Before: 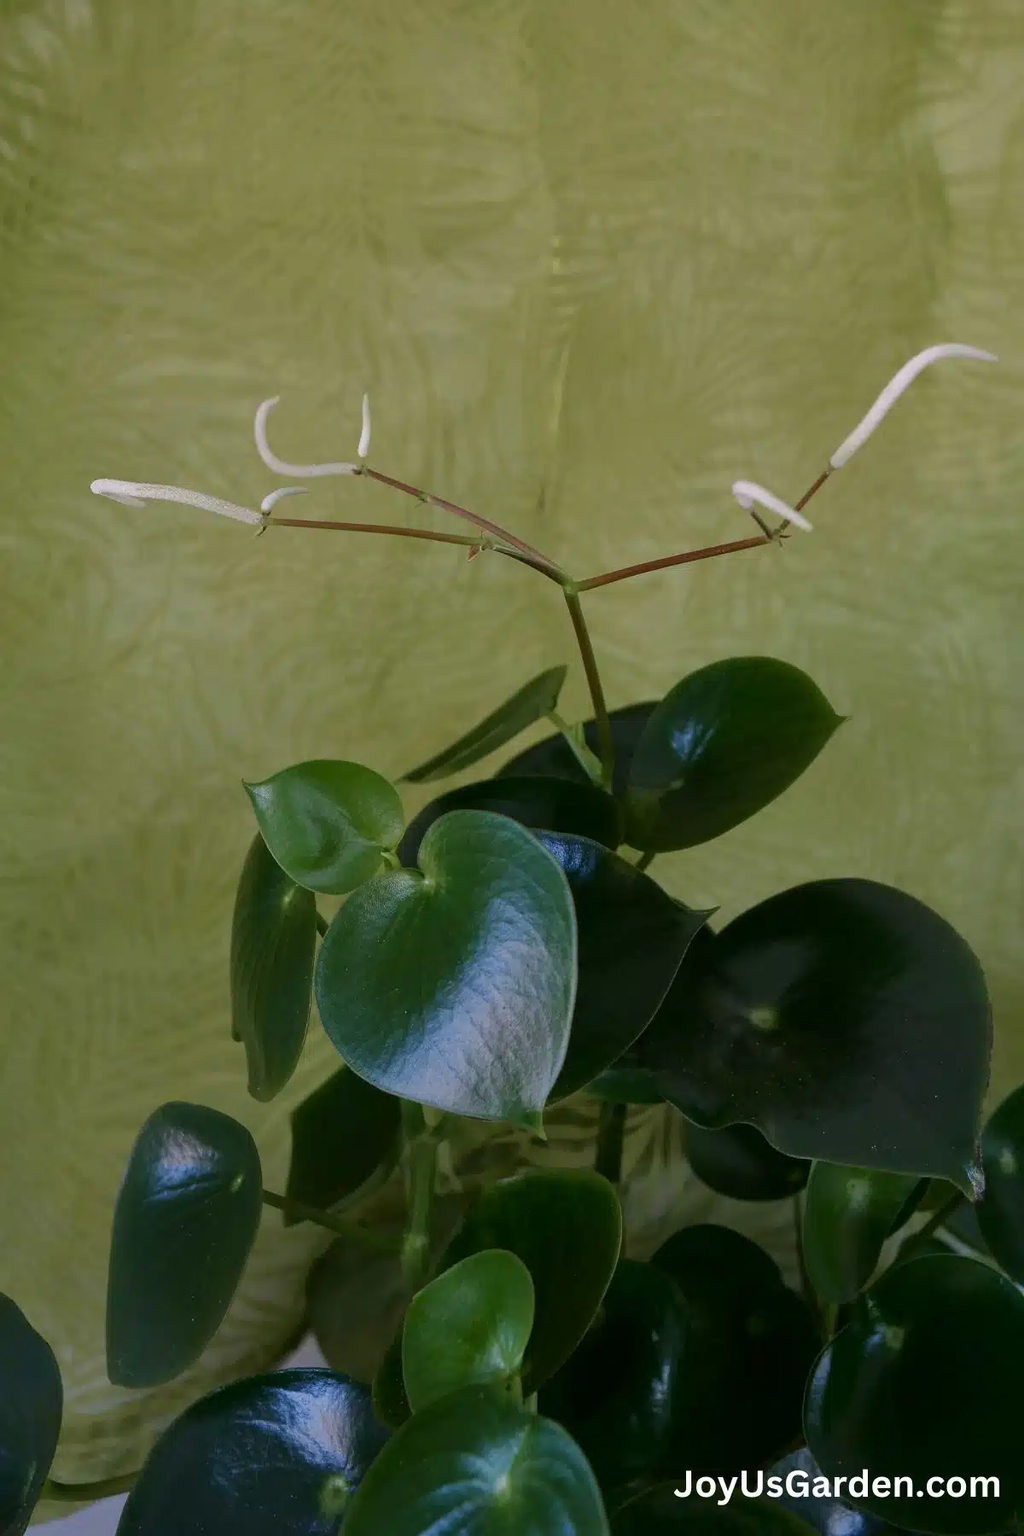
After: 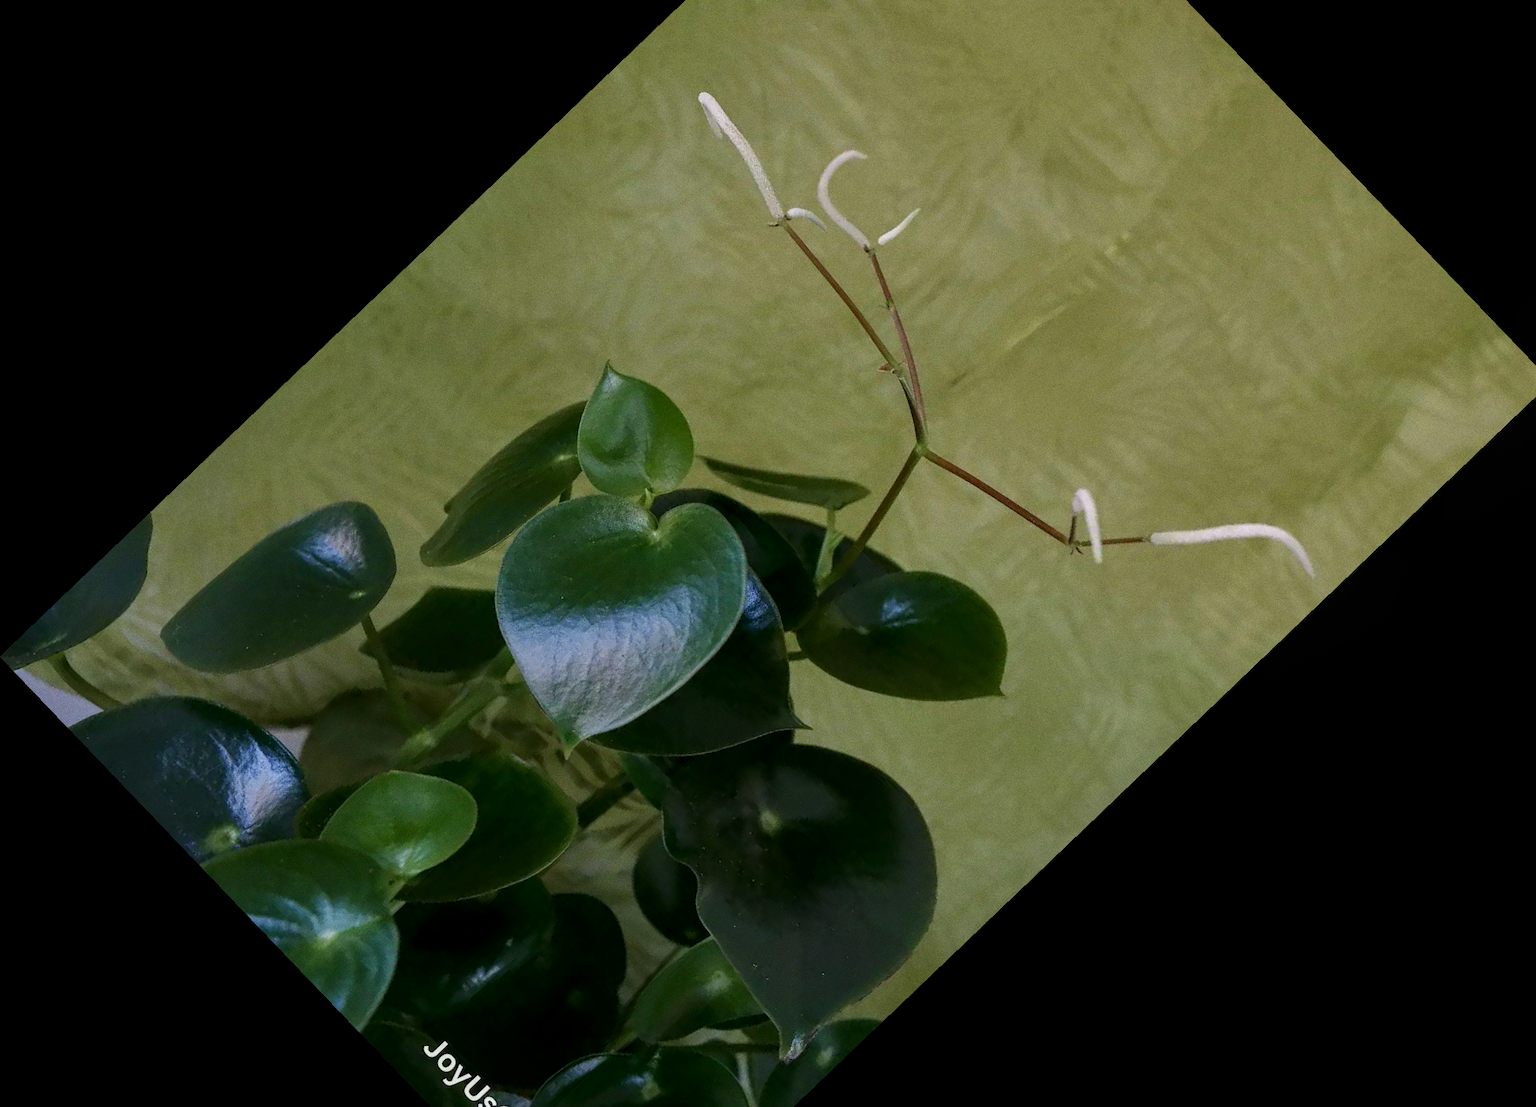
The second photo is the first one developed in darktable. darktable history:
grain: coarseness 0.09 ISO
exposure: compensate highlight preservation false
local contrast: on, module defaults
crop and rotate: angle -46.26°, top 16.234%, right 0.912%, bottom 11.704%
